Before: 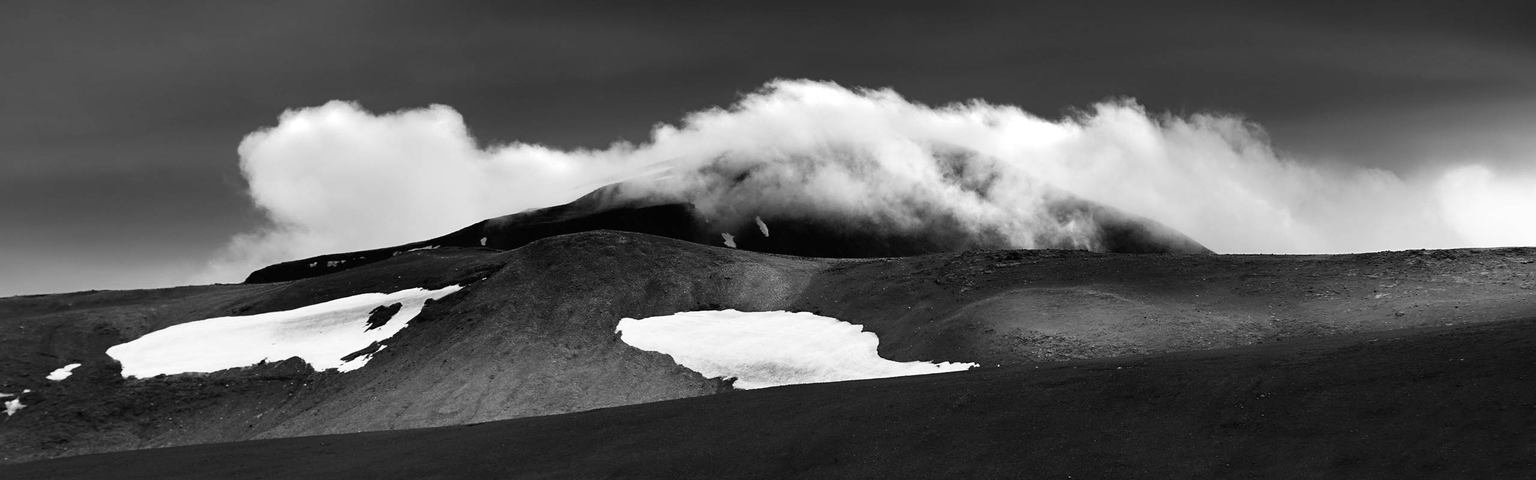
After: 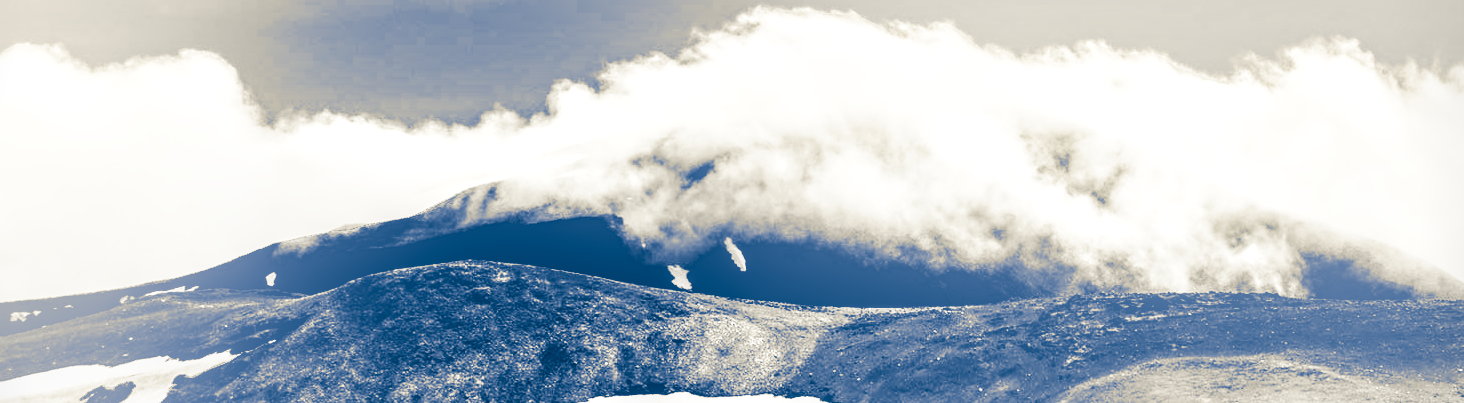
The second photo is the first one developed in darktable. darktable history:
local contrast: detail 150%
crop: left 20.932%, top 15.471%, right 21.848%, bottom 34.081%
base curve: curves: ch0 [(0, 0.003) (0.001, 0.002) (0.006, 0.004) (0.02, 0.022) (0.048, 0.086) (0.094, 0.234) (0.162, 0.431) (0.258, 0.629) (0.385, 0.8) (0.548, 0.918) (0.751, 0.988) (1, 1)], preserve colors none
white balance: red 1.029, blue 0.92
vignetting: fall-off start 97.23%, saturation -0.024, center (-0.033, -0.042), width/height ratio 1.179, unbound false
split-toning: shadows › hue 226.8°, shadows › saturation 1, highlights › saturation 0, balance -61.41
bloom: size 38%, threshold 95%, strength 30%
contrast equalizer: y [[0.511, 0.558, 0.631, 0.632, 0.559, 0.512], [0.5 ×6], [0.507, 0.559, 0.627, 0.644, 0.647, 0.647], [0 ×6], [0 ×6]]
